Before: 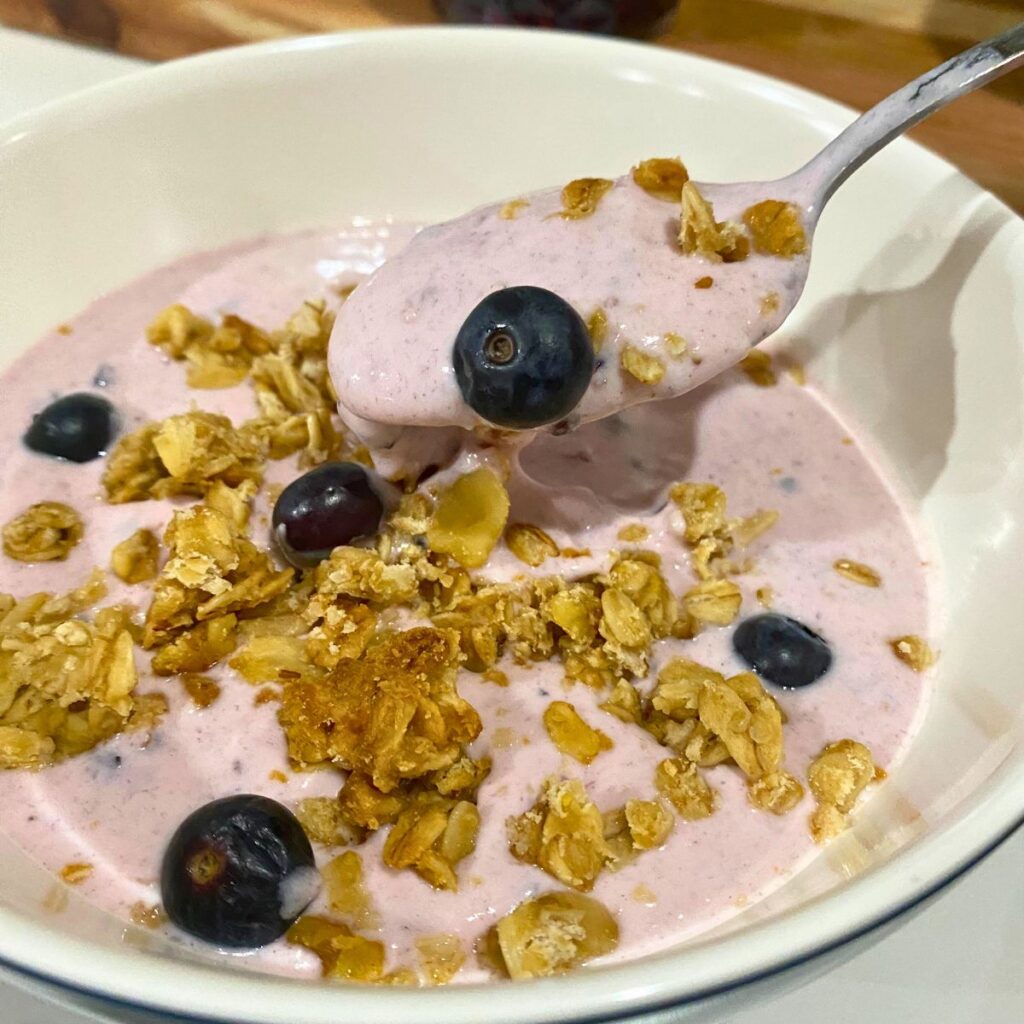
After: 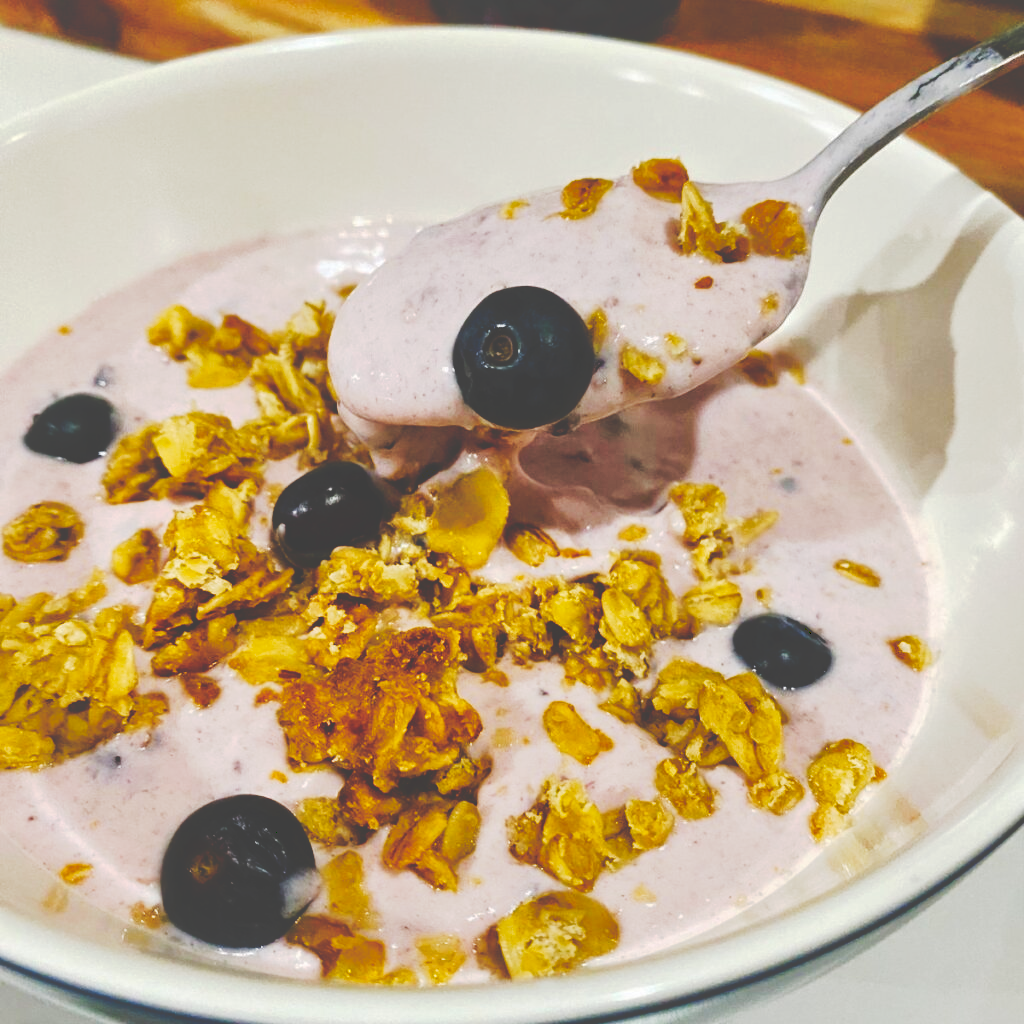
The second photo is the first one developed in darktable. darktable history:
shadows and highlights: on, module defaults
tone curve: curves: ch0 [(0, 0) (0.003, 0.231) (0.011, 0.231) (0.025, 0.231) (0.044, 0.231) (0.069, 0.231) (0.1, 0.234) (0.136, 0.239) (0.177, 0.243) (0.224, 0.247) (0.277, 0.265) (0.335, 0.311) (0.399, 0.389) (0.468, 0.507) (0.543, 0.634) (0.623, 0.74) (0.709, 0.83) (0.801, 0.889) (0.898, 0.93) (1, 1)], preserve colors none
